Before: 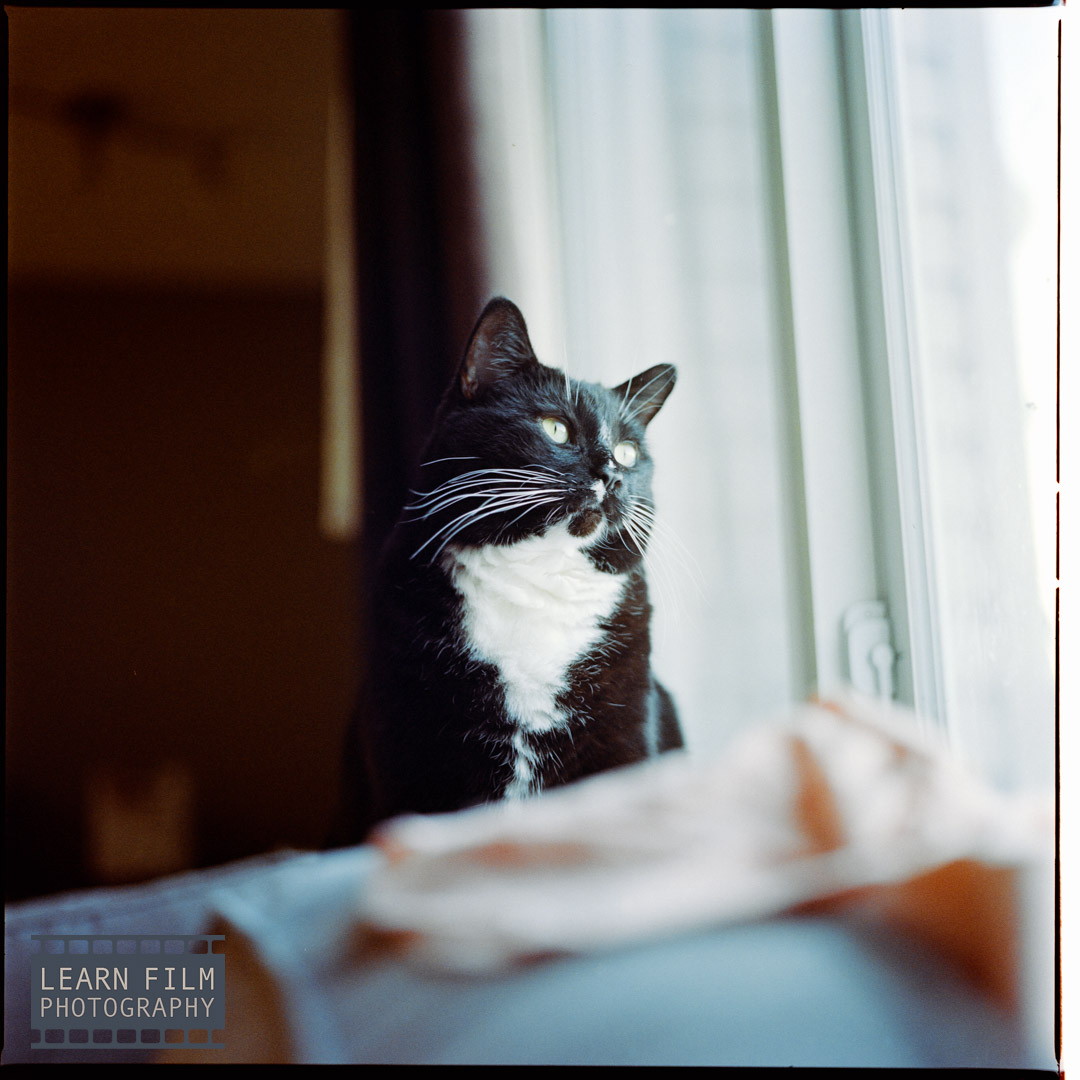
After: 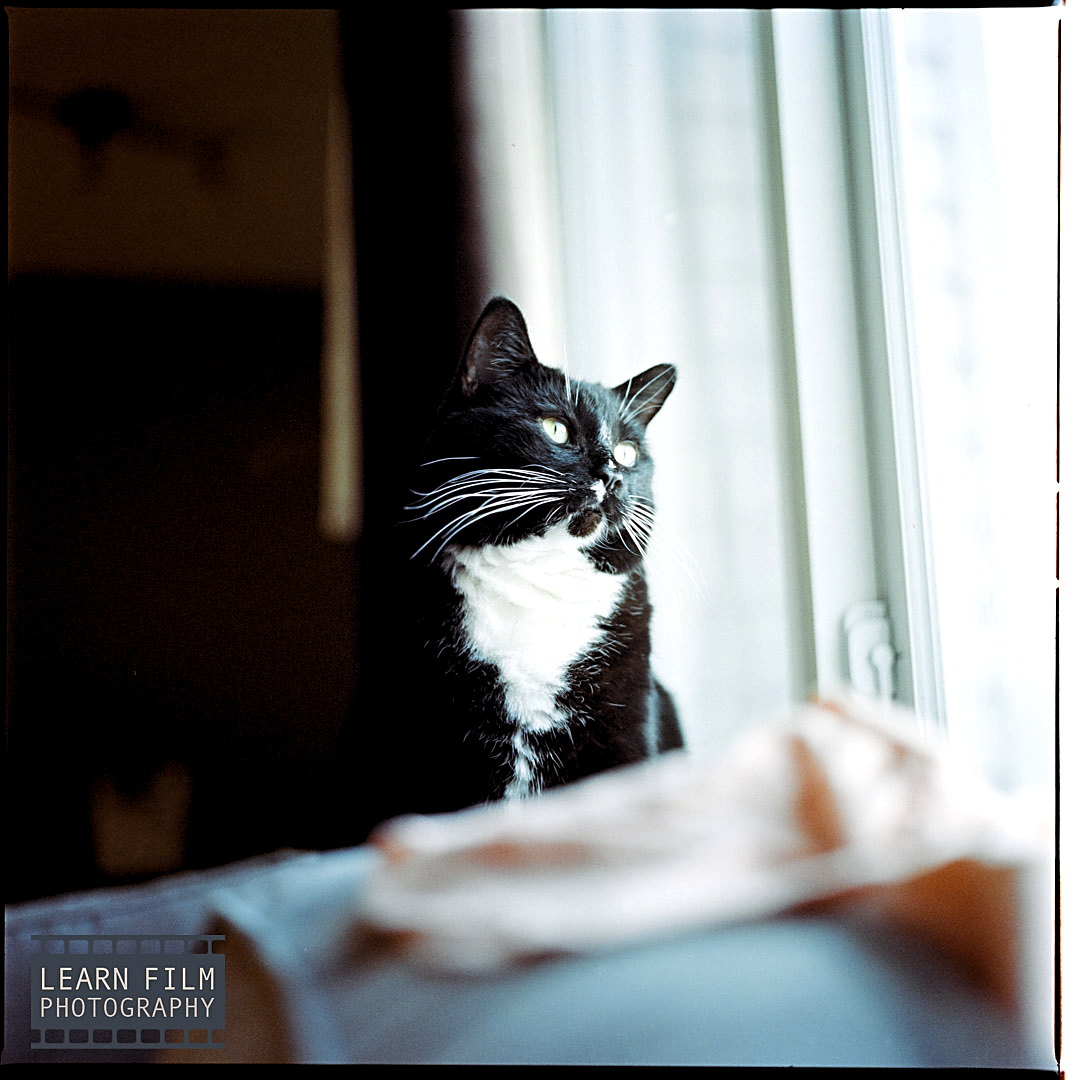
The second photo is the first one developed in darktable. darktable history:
sharpen: on, module defaults
levels: levels [0.052, 0.496, 0.908]
